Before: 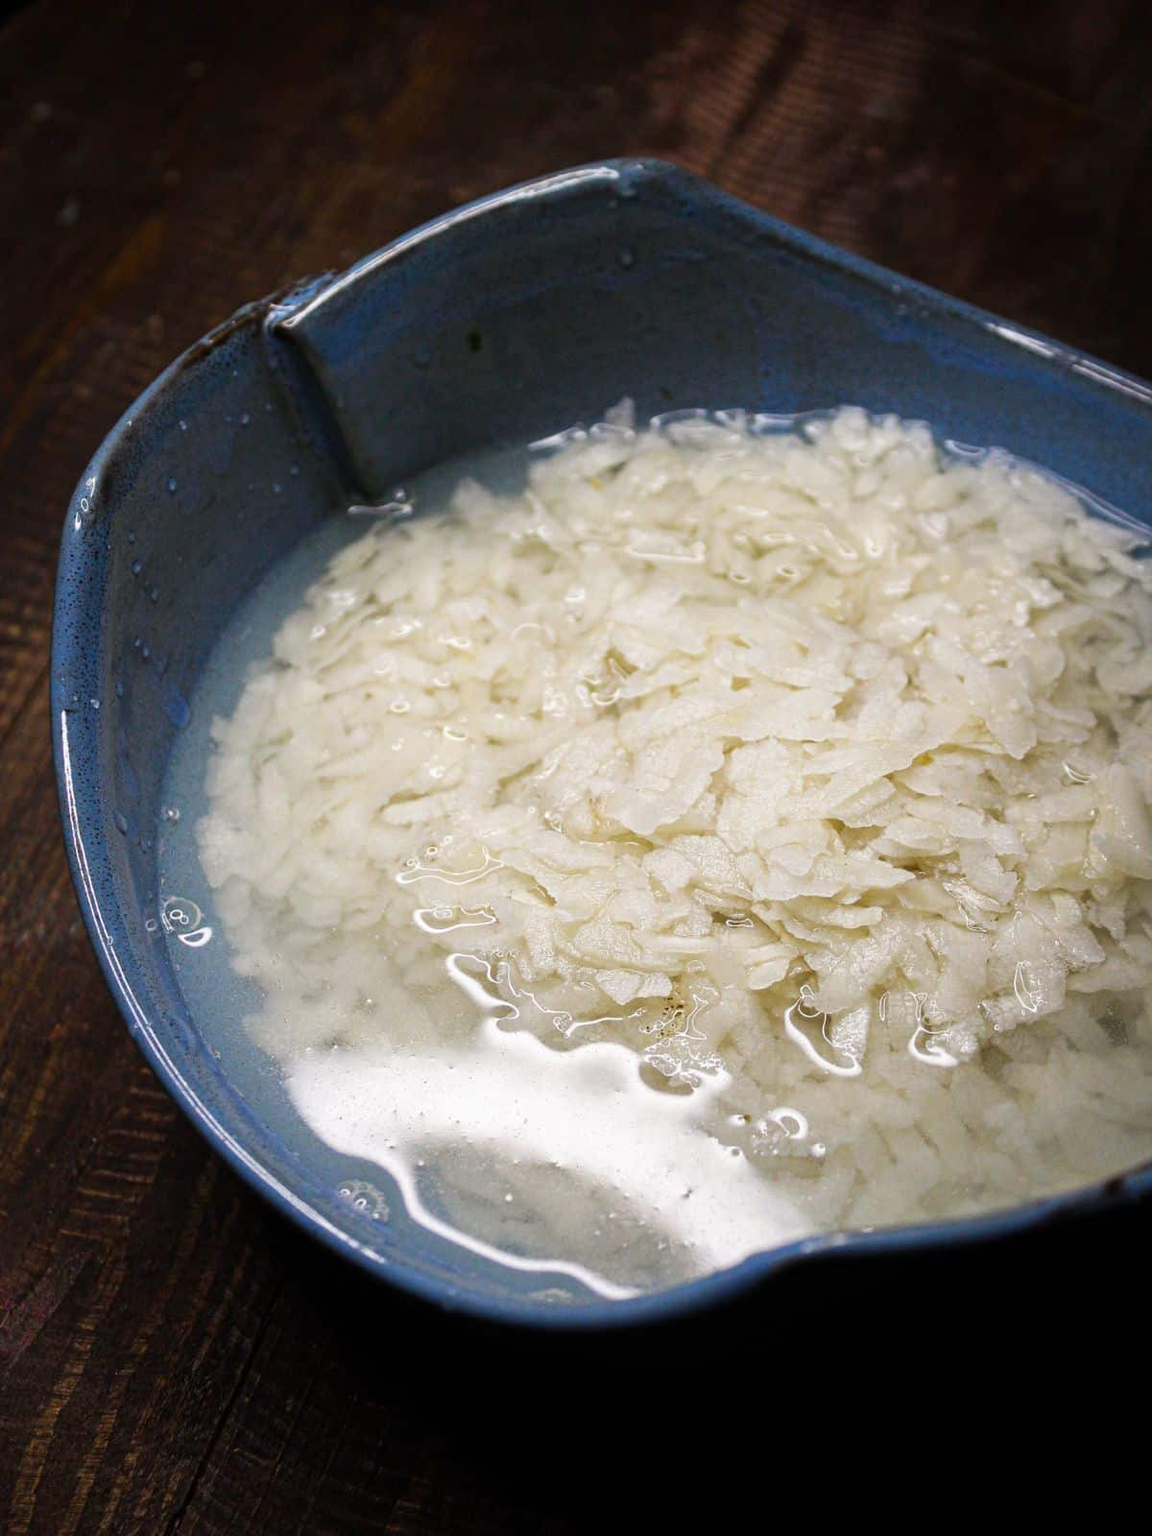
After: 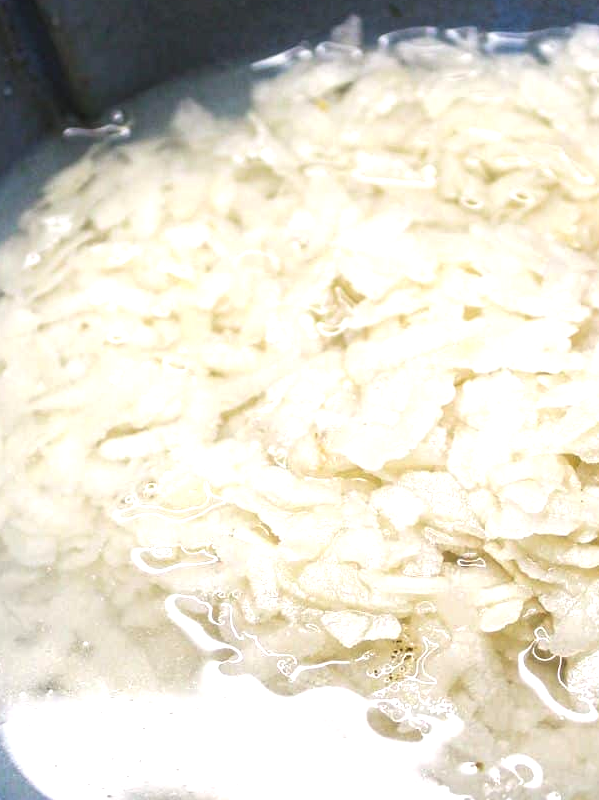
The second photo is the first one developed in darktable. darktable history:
crop: left 25%, top 25%, right 25%, bottom 25%
color zones: curves: ch0 [(0, 0.613) (0.01, 0.613) (0.245, 0.448) (0.498, 0.529) (0.642, 0.665) (0.879, 0.777) (0.99, 0.613)]; ch1 [(0, 0) (0.143, 0) (0.286, 0) (0.429, 0) (0.571, 0) (0.714, 0) (0.857, 0)], mix -93.41%
exposure: black level correction -0.002, exposure 0.708 EV, compensate exposure bias true, compensate highlight preservation false
